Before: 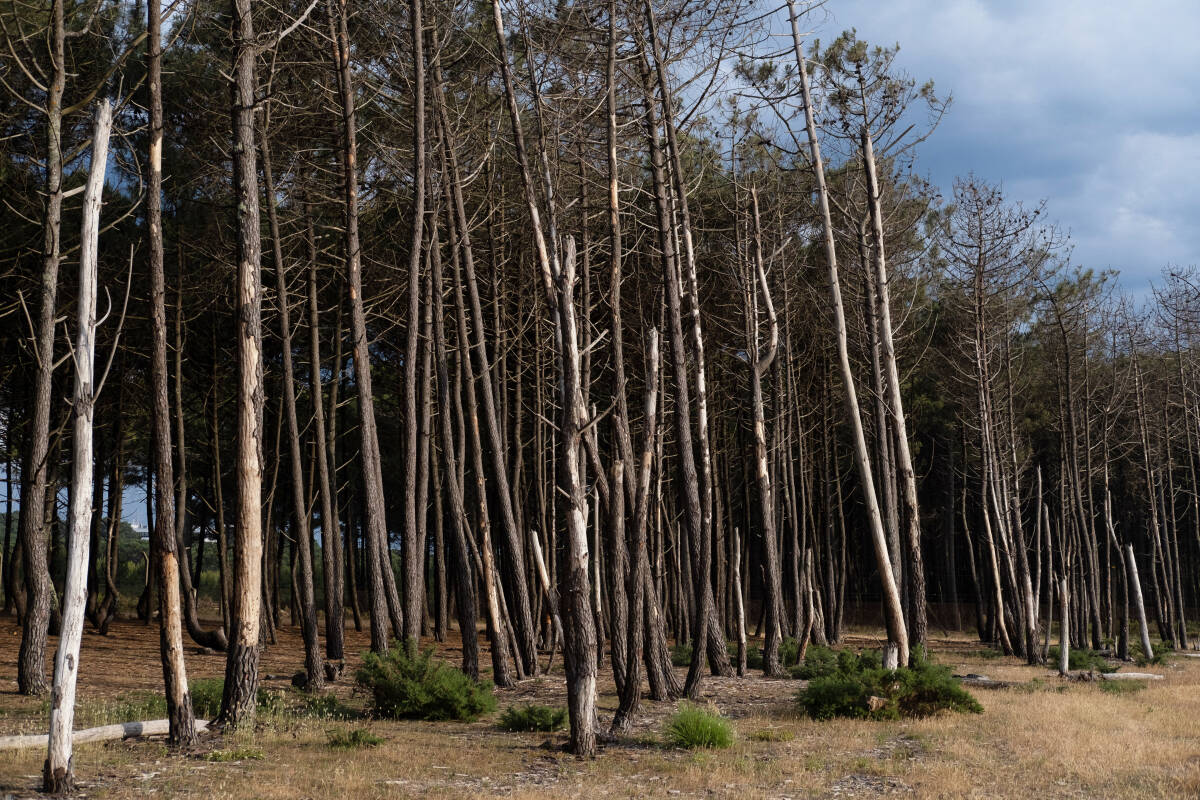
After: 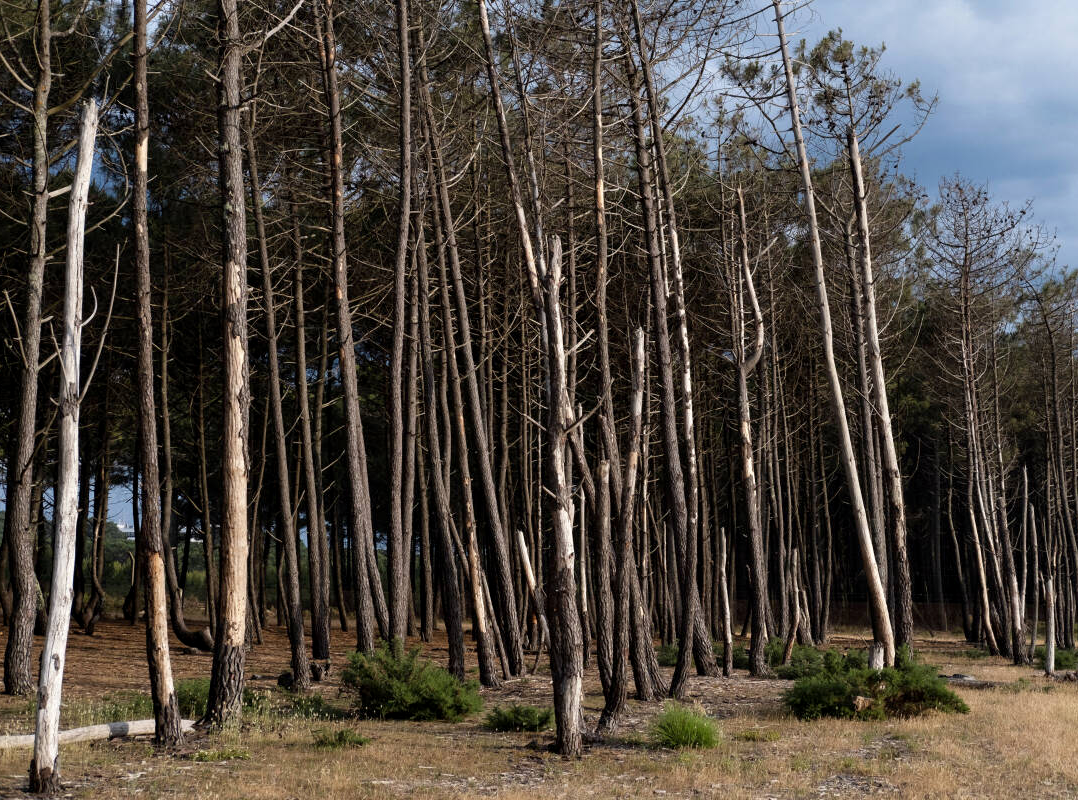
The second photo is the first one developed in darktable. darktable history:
crop and rotate: left 1.176%, right 8.962%
contrast equalizer: y [[0.6 ×6], [0.55 ×6], [0 ×6], [0 ×6], [0 ×6]], mix 0.164
